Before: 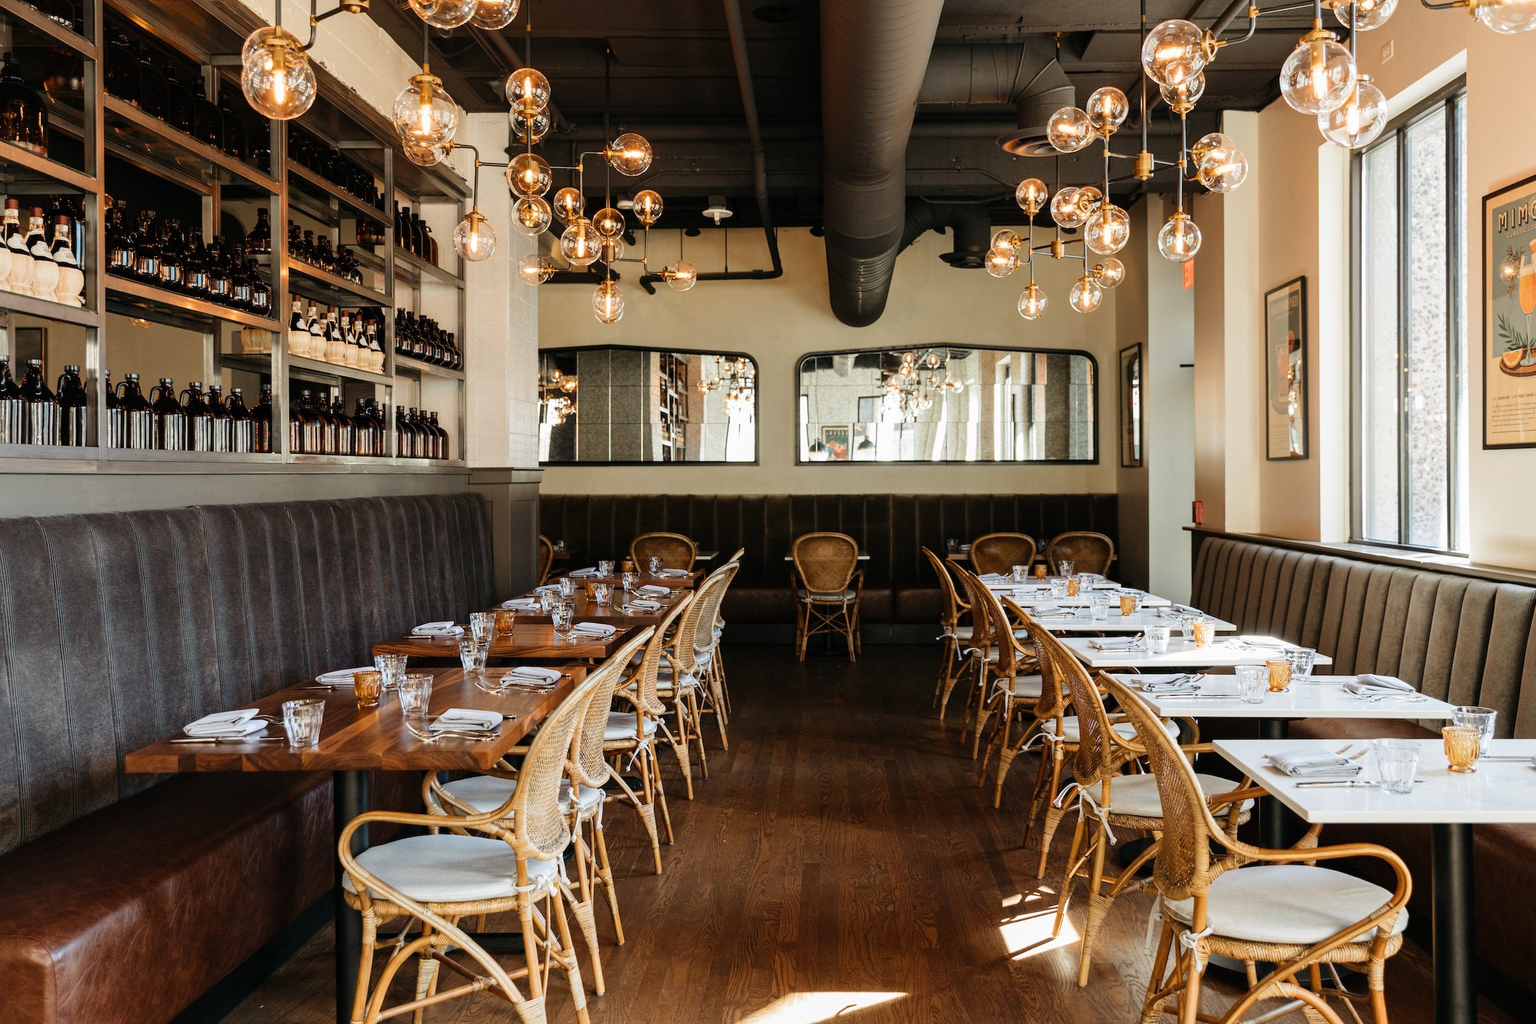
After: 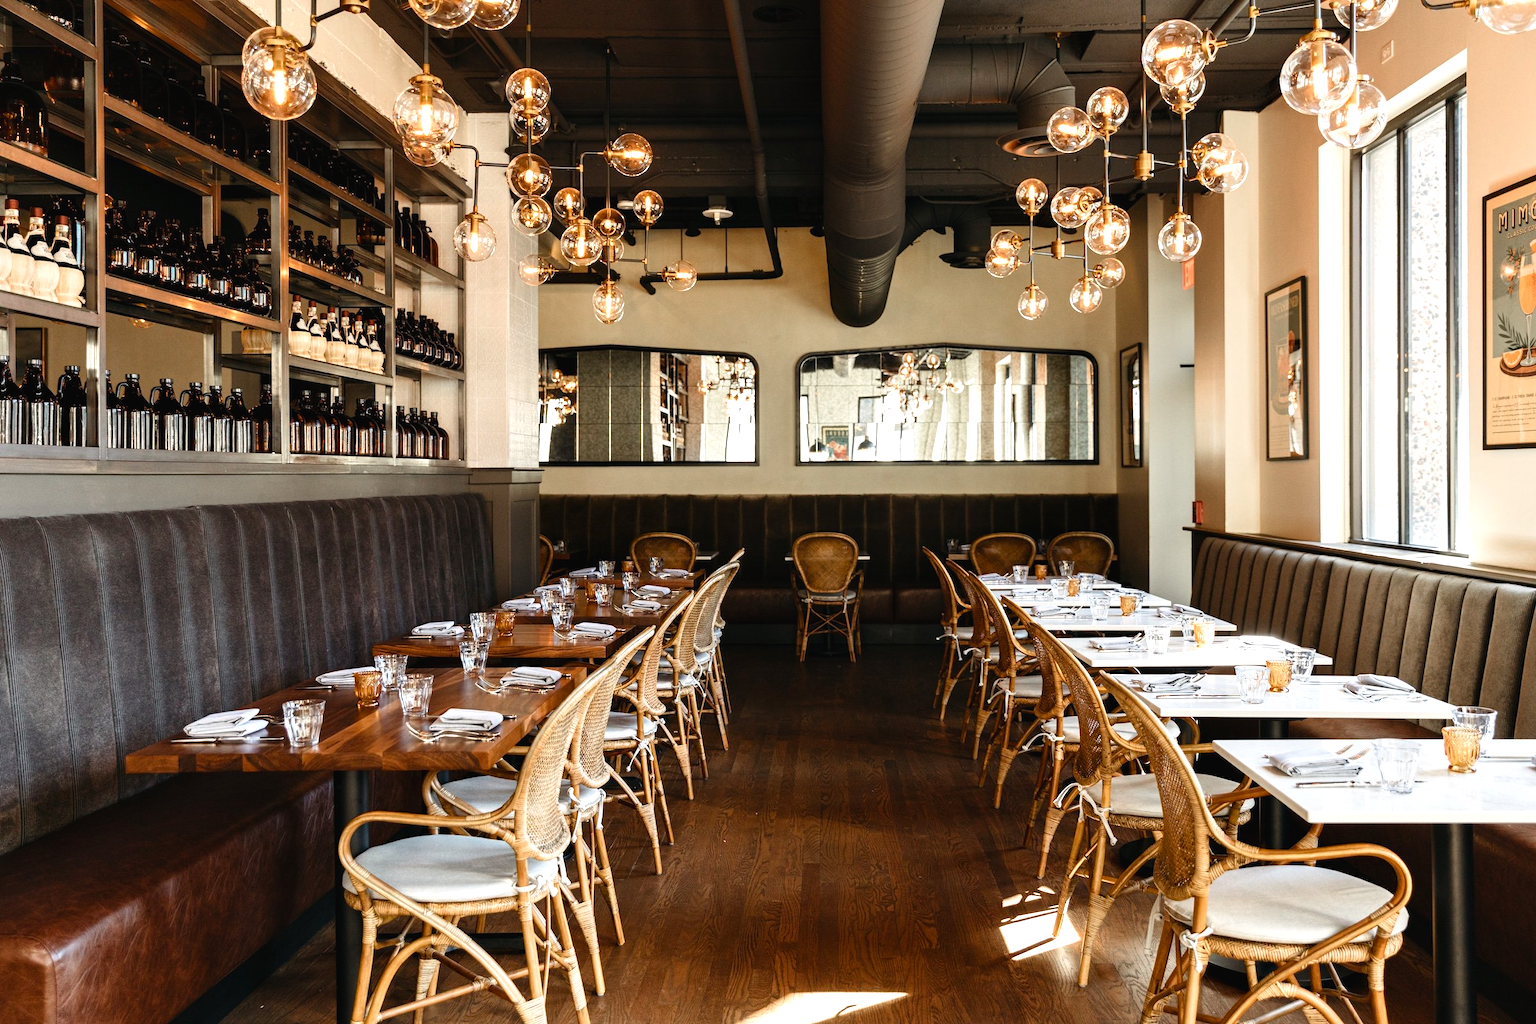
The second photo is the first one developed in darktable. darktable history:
contrast equalizer: octaves 7, y [[0.6 ×6], [0.55 ×6], [0 ×6], [0 ×6], [0 ×6]], mix 0.15
color balance rgb: shadows lift › chroma 1%, shadows lift › hue 28.8°, power › hue 60°, highlights gain › chroma 1%, highlights gain › hue 60°, global offset › luminance 0.25%, perceptual saturation grading › highlights -20%, perceptual saturation grading › shadows 20%, perceptual brilliance grading › highlights 10%, perceptual brilliance grading › shadows -5%, global vibrance 19.67%
tone equalizer: -8 EV 0.06 EV, smoothing diameter 25%, edges refinement/feathering 10, preserve details guided filter
